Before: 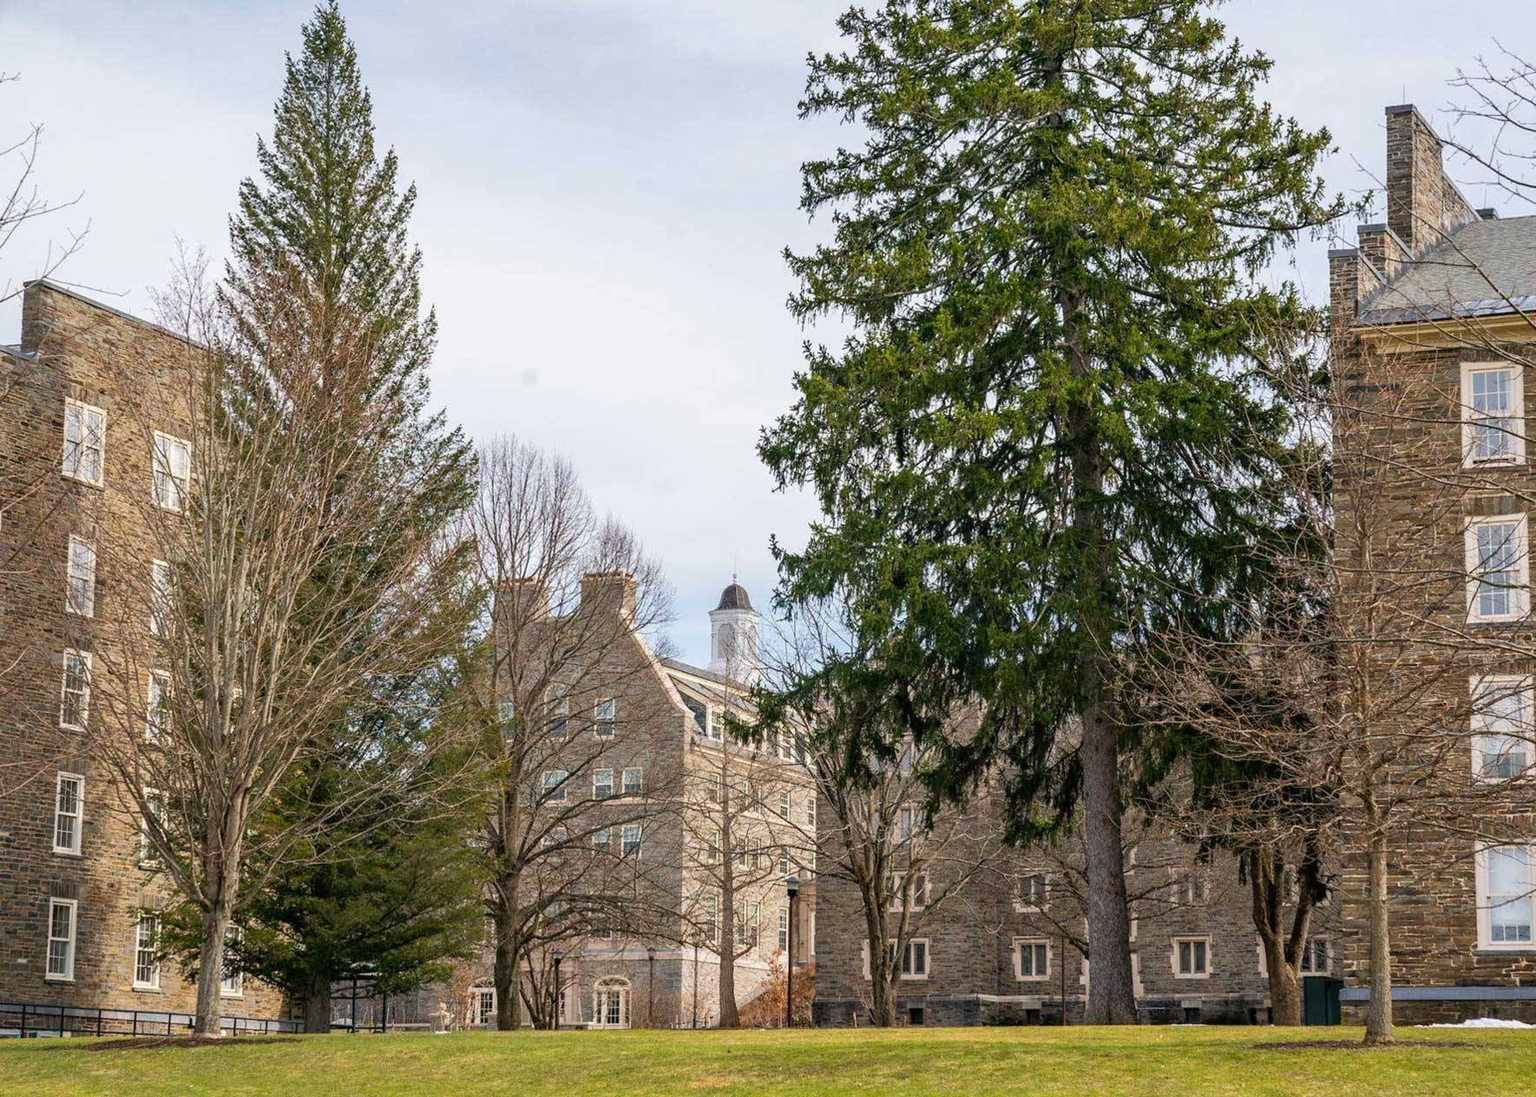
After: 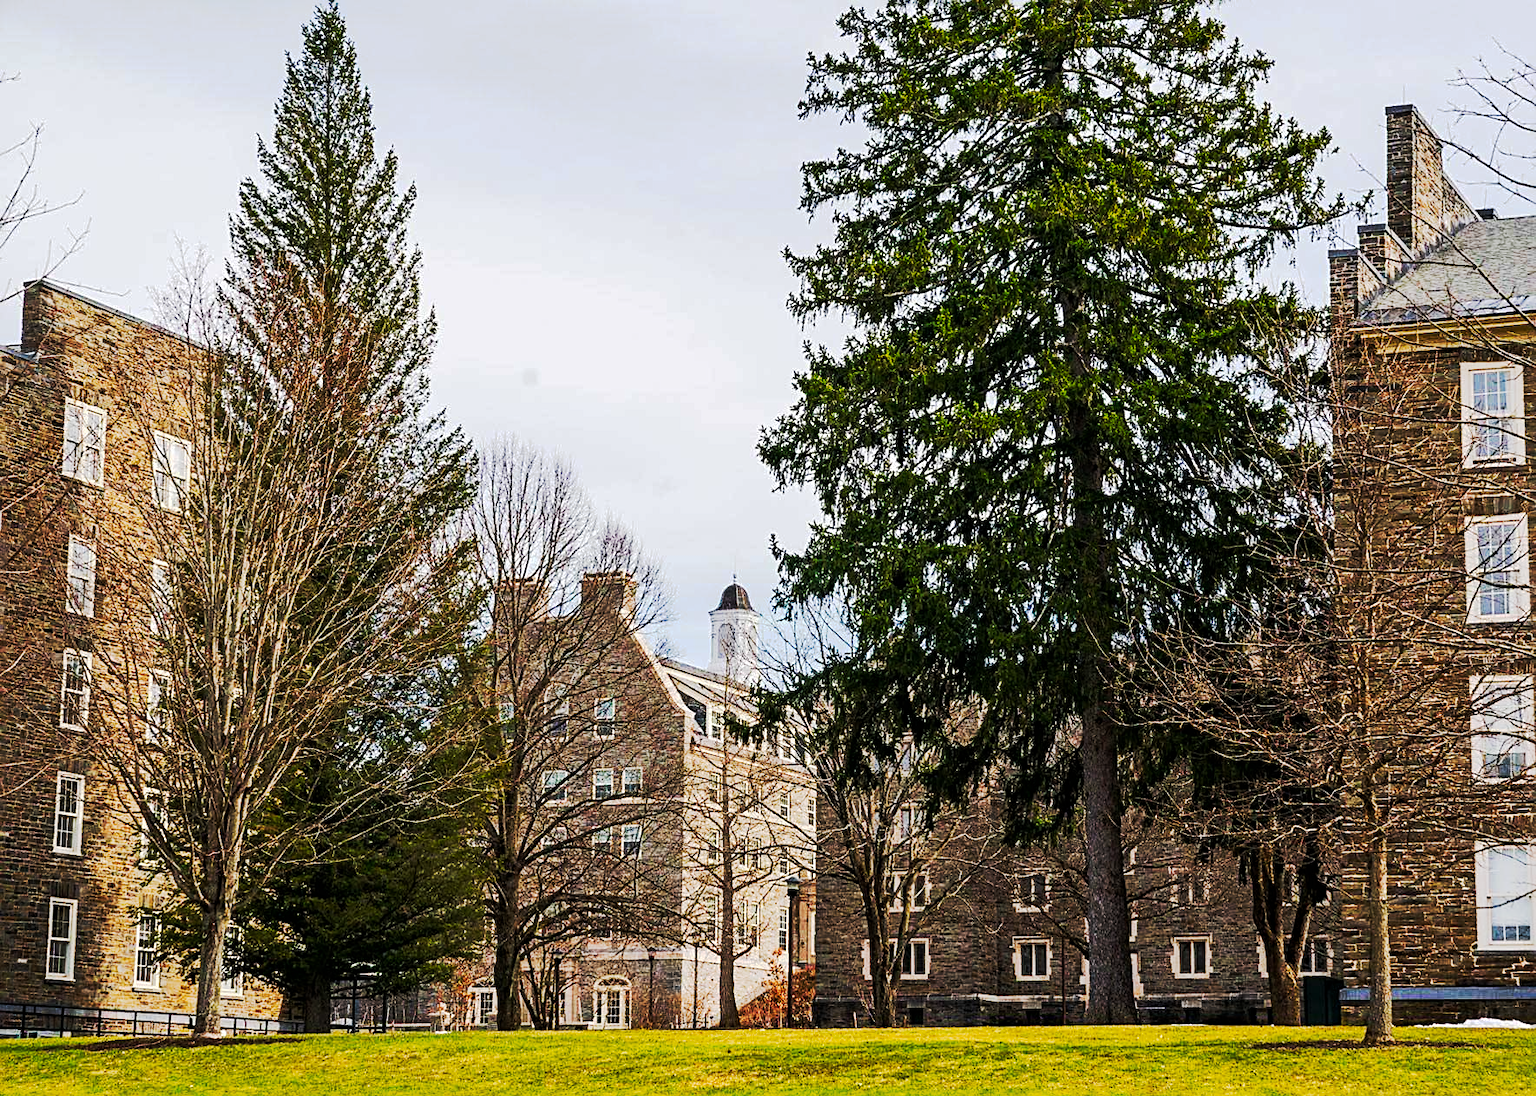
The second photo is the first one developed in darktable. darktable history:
sharpen: radius 2.767
tone curve: curves: ch0 [(0, 0) (0.003, 0.002) (0.011, 0.002) (0.025, 0.002) (0.044, 0.007) (0.069, 0.014) (0.1, 0.026) (0.136, 0.04) (0.177, 0.061) (0.224, 0.1) (0.277, 0.151) (0.335, 0.198) (0.399, 0.272) (0.468, 0.387) (0.543, 0.553) (0.623, 0.716) (0.709, 0.8) (0.801, 0.855) (0.898, 0.897) (1, 1)], preserve colors none
